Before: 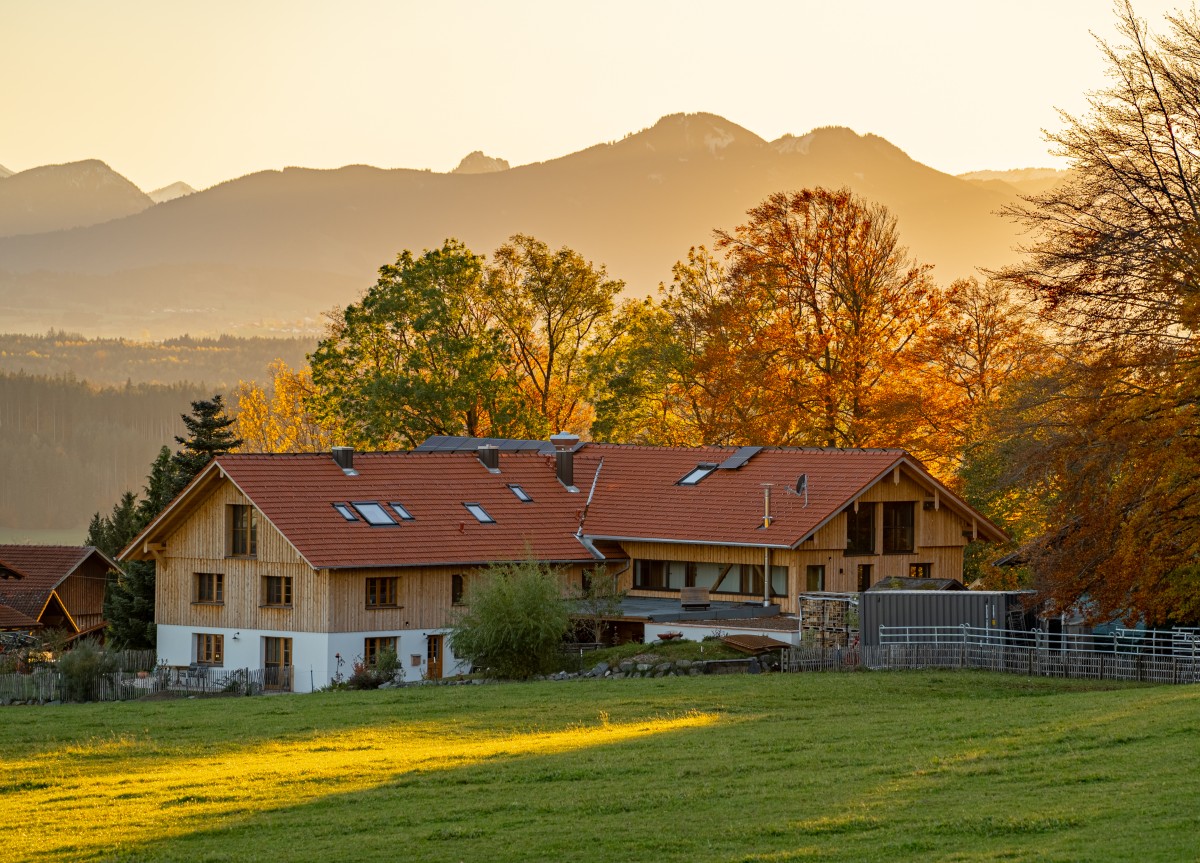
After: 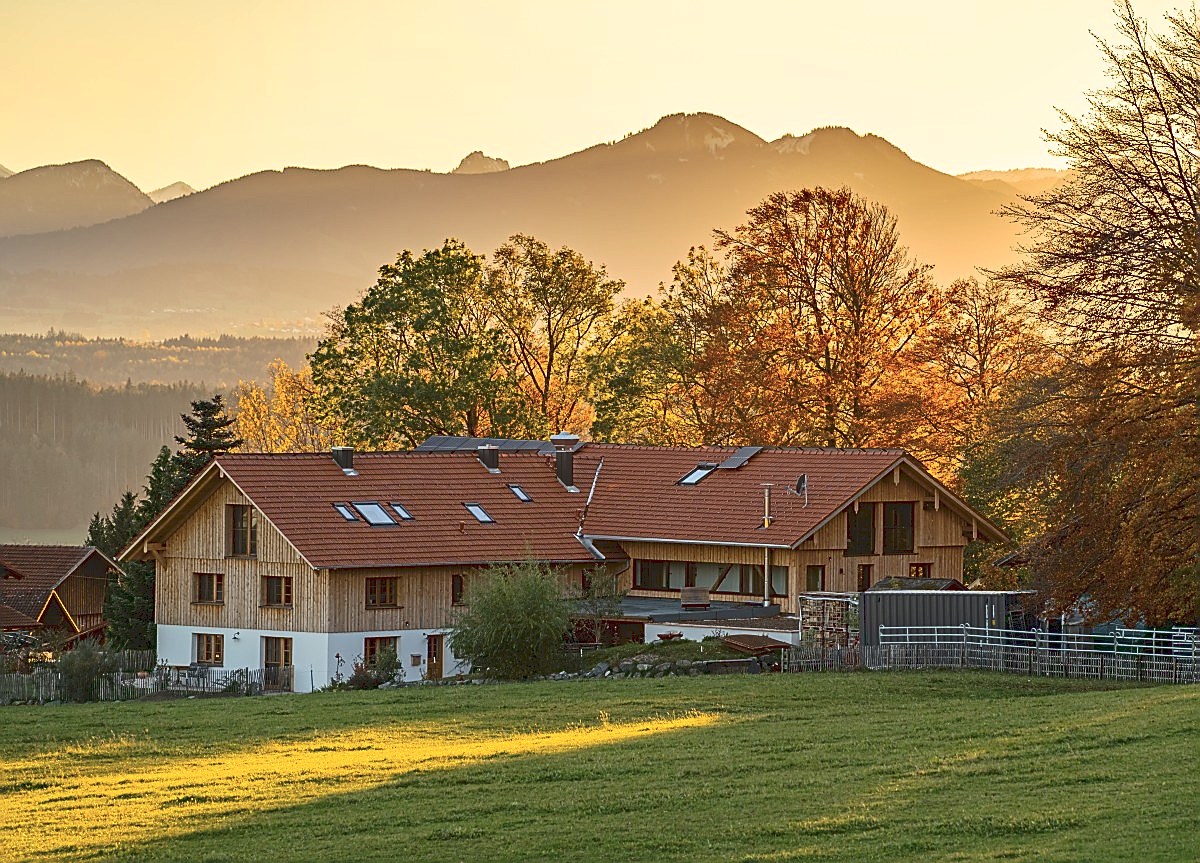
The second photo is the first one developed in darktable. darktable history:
tone curve: curves: ch0 [(0, 0) (0.003, 0.126) (0.011, 0.129) (0.025, 0.133) (0.044, 0.143) (0.069, 0.155) (0.1, 0.17) (0.136, 0.189) (0.177, 0.217) (0.224, 0.25) (0.277, 0.293) (0.335, 0.346) (0.399, 0.398) (0.468, 0.456) (0.543, 0.517) (0.623, 0.583) (0.709, 0.659) (0.801, 0.756) (0.898, 0.856) (1, 1)], preserve colors none
contrast brightness saturation: contrast 0.24, brightness 0.09
shadows and highlights: shadows 5, soften with gaussian
sharpen: radius 1.4, amount 1.25, threshold 0.7
